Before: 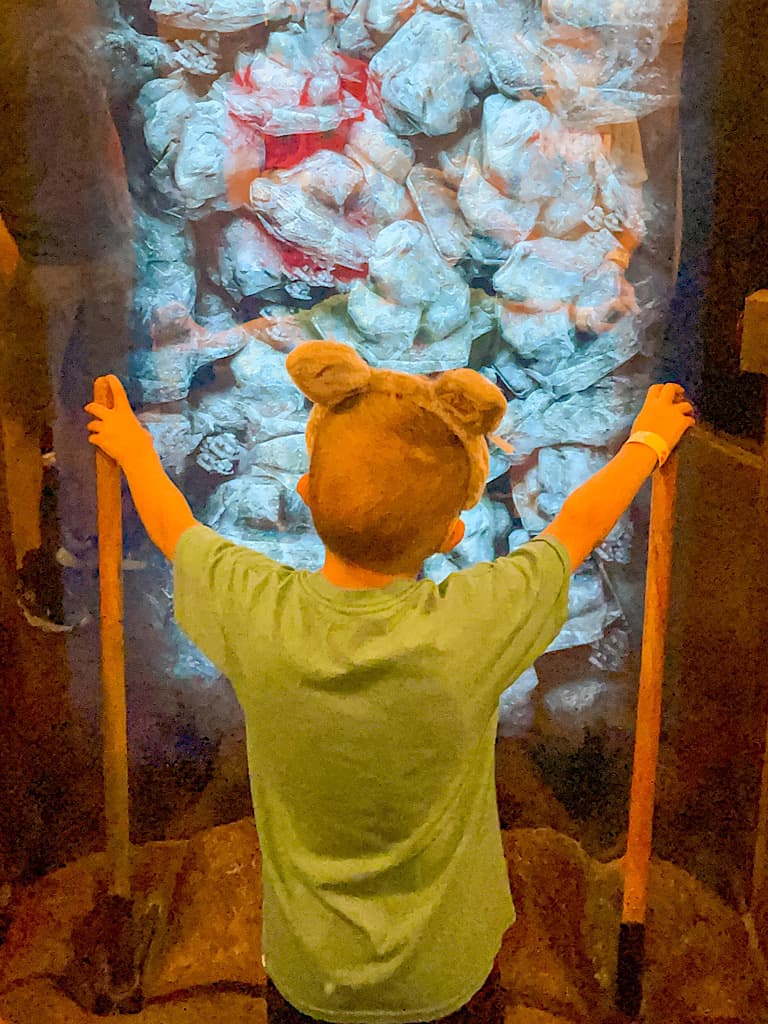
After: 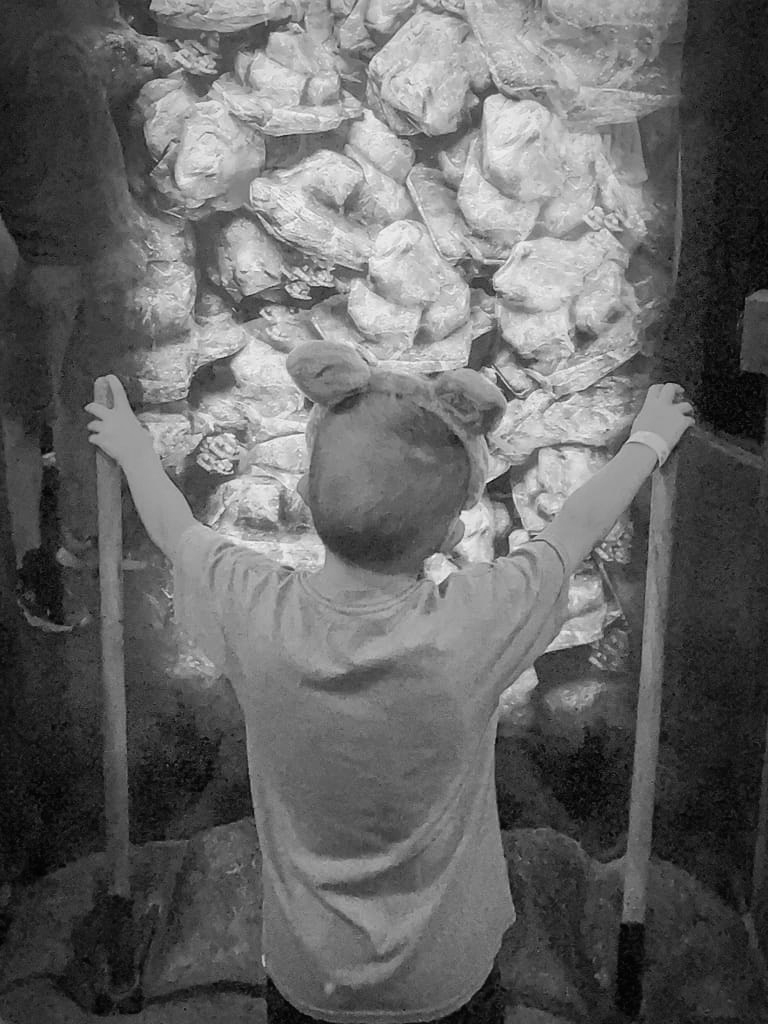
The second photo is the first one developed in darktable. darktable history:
vignetting: automatic ratio true
haze removal: strength -0.1, adaptive false
color calibration: output gray [0.267, 0.423, 0.261, 0], illuminant same as pipeline (D50), adaptation none (bypass)
